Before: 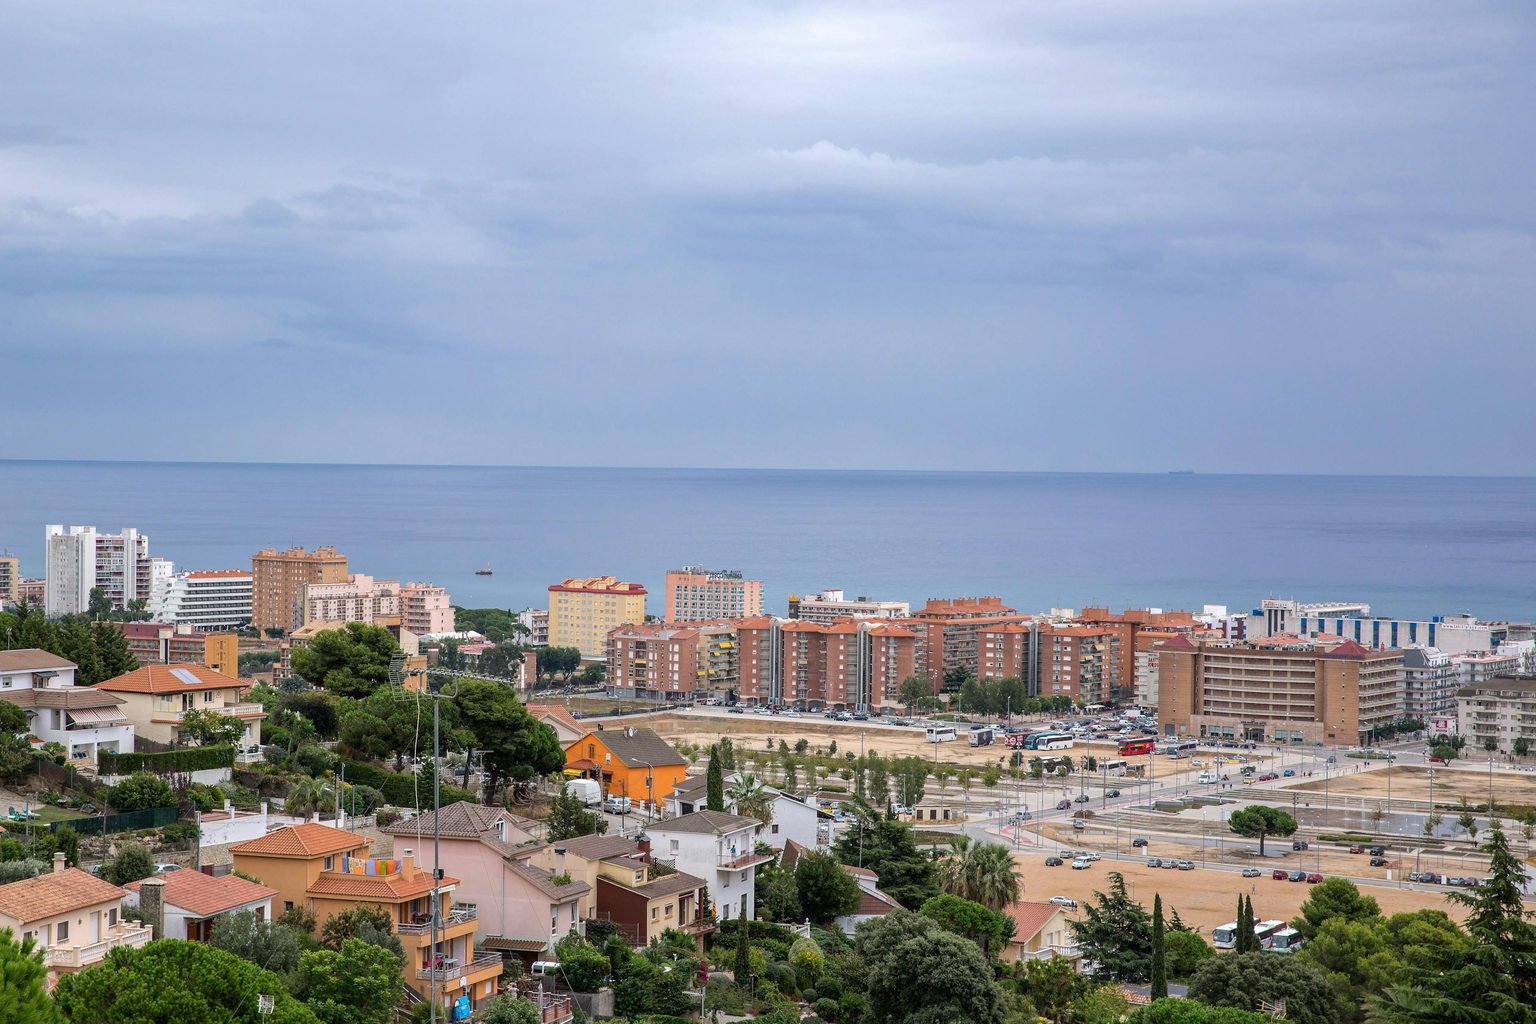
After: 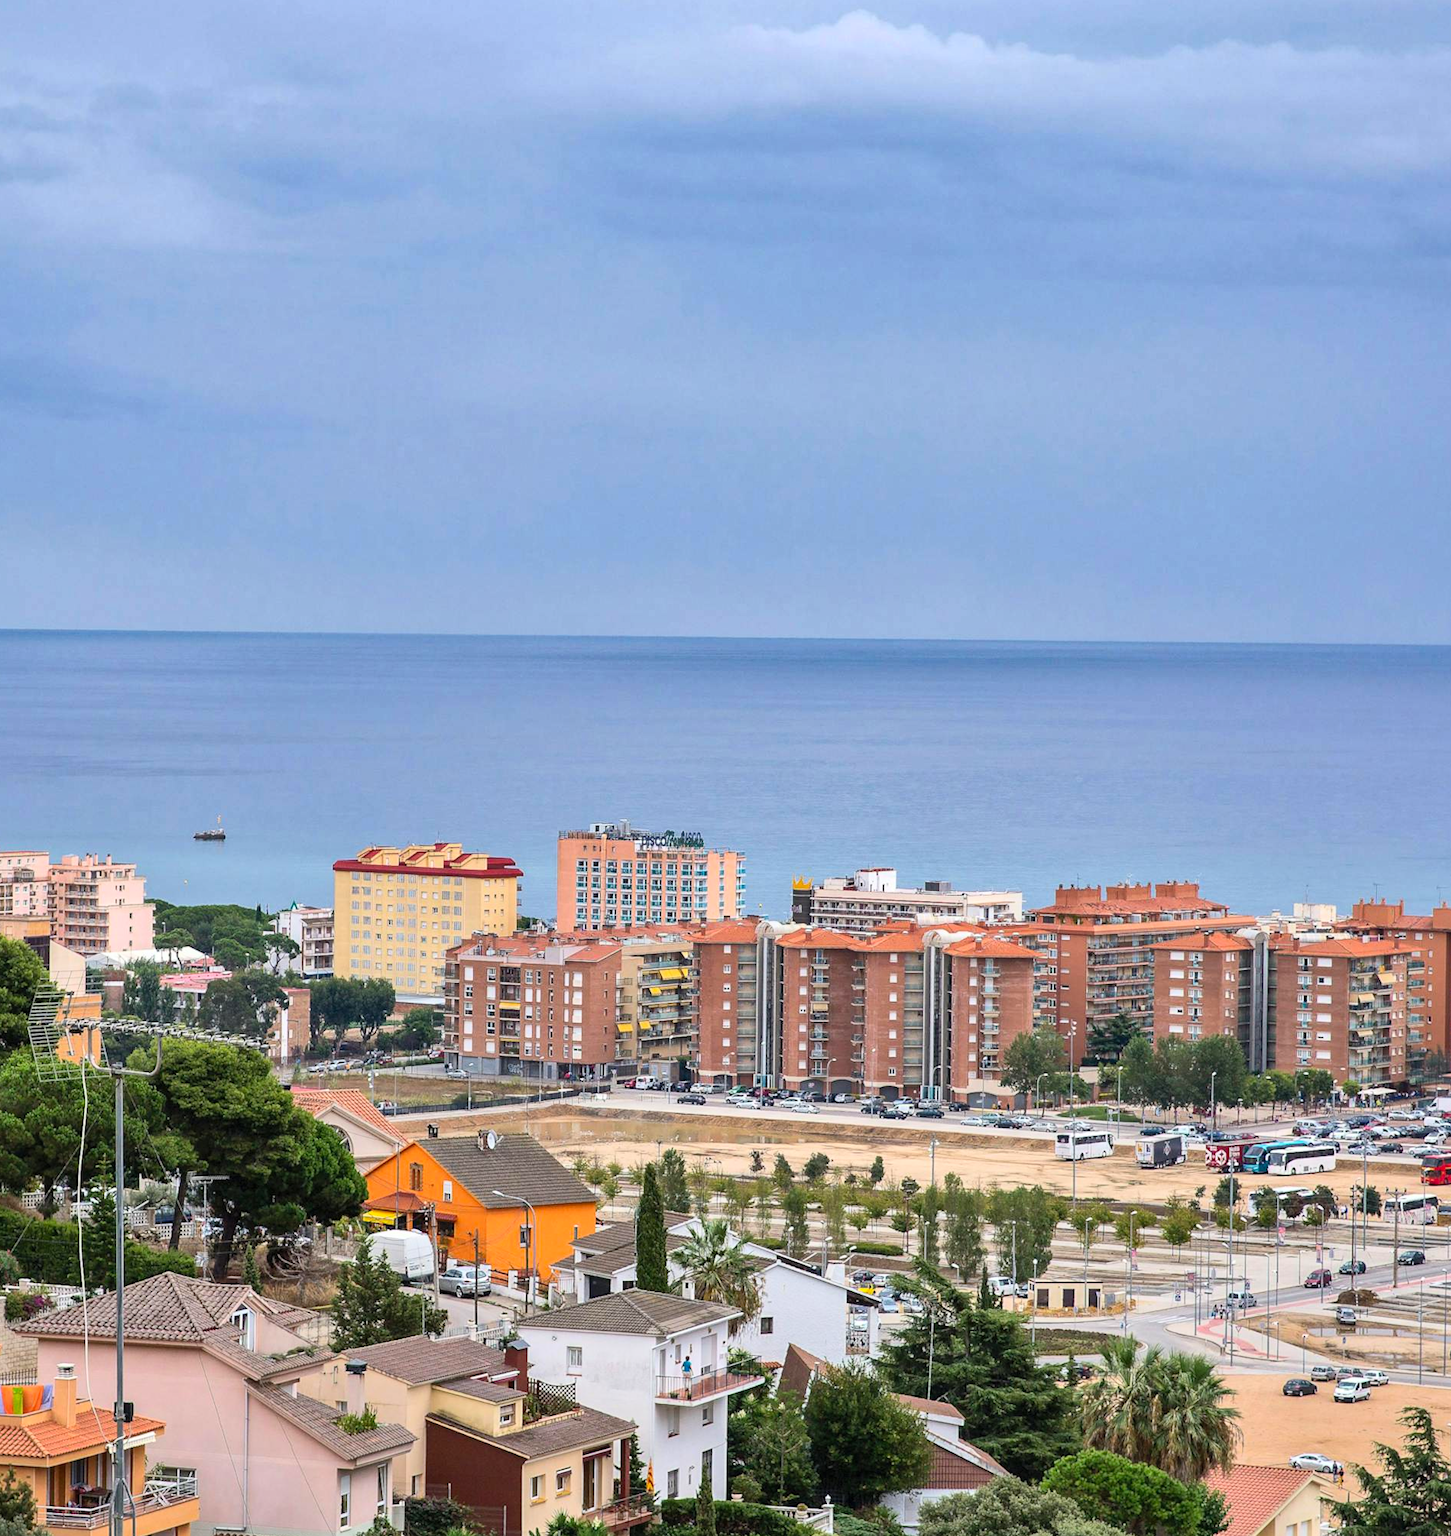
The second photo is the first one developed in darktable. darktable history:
crop and rotate: angle 0.02°, left 24.353%, top 13.219%, right 26.156%, bottom 8.224%
contrast brightness saturation: contrast 0.2, brightness 0.16, saturation 0.22
shadows and highlights: radius 108.52, shadows 23.73, highlights -59.32, low approximation 0.01, soften with gaussian
